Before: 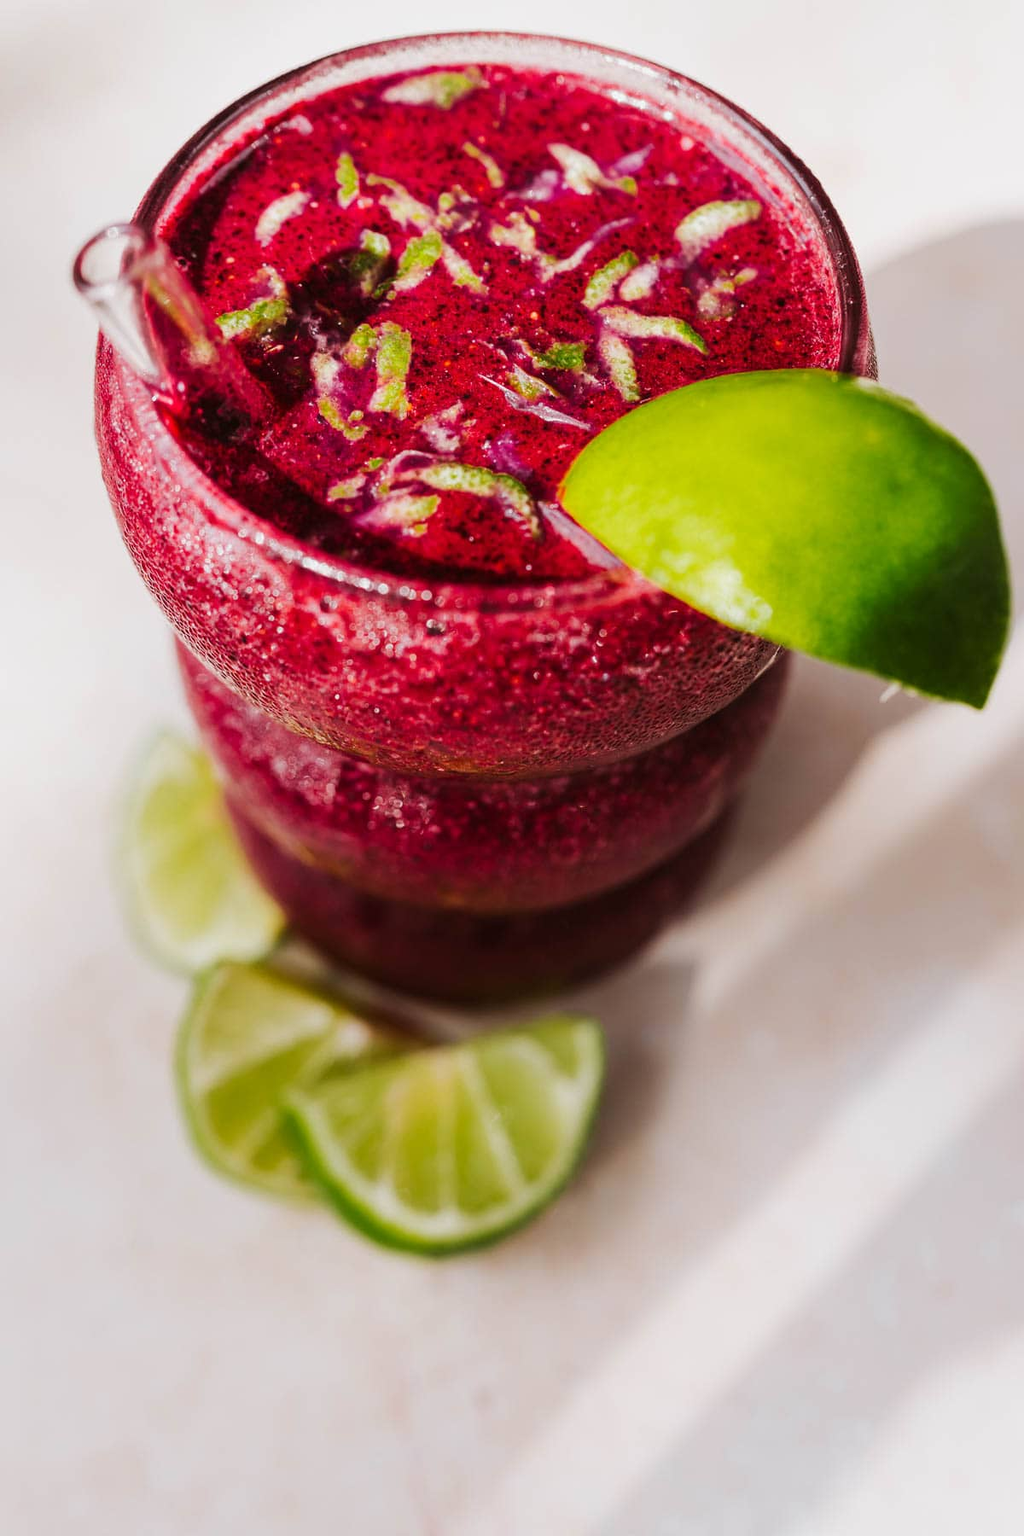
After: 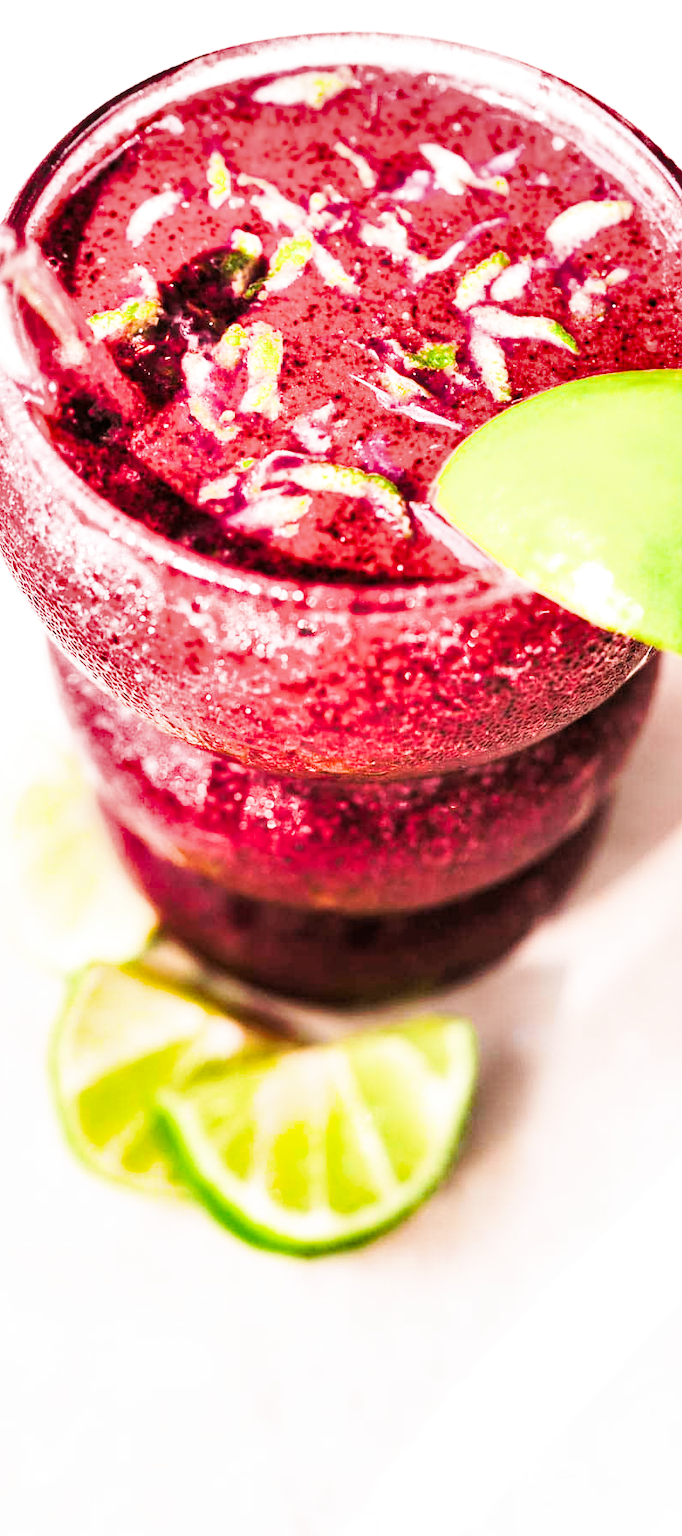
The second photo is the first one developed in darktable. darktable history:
filmic rgb: black relative exposure -5 EV, hardness 2.88, contrast 1.4, highlights saturation mix -30%
crop and rotate: left 12.648%, right 20.685%
tone curve: curves: ch0 [(0, 0) (0.003, 0.003) (0.011, 0.011) (0.025, 0.025) (0.044, 0.044) (0.069, 0.069) (0.1, 0.099) (0.136, 0.135) (0.177, 0.177) (0.224, 0.224) (0.277, 0.276) (0.335, 0.334) (0.399, 0.398) (0.468, 0.467) (0.543, 0.565) (0.623, 0.641) (0.709, 0.723) (0.801, 0.81) (0.898, 0.902) (1, 1)], preserve colors none
exposure: black level correction 0, exposure 2.138 EV, compensate exposure bias true, compensate highlight preservation false
white balance: emerald 1
shadows and highlights: low approximation 0.01, soften with gaussian
